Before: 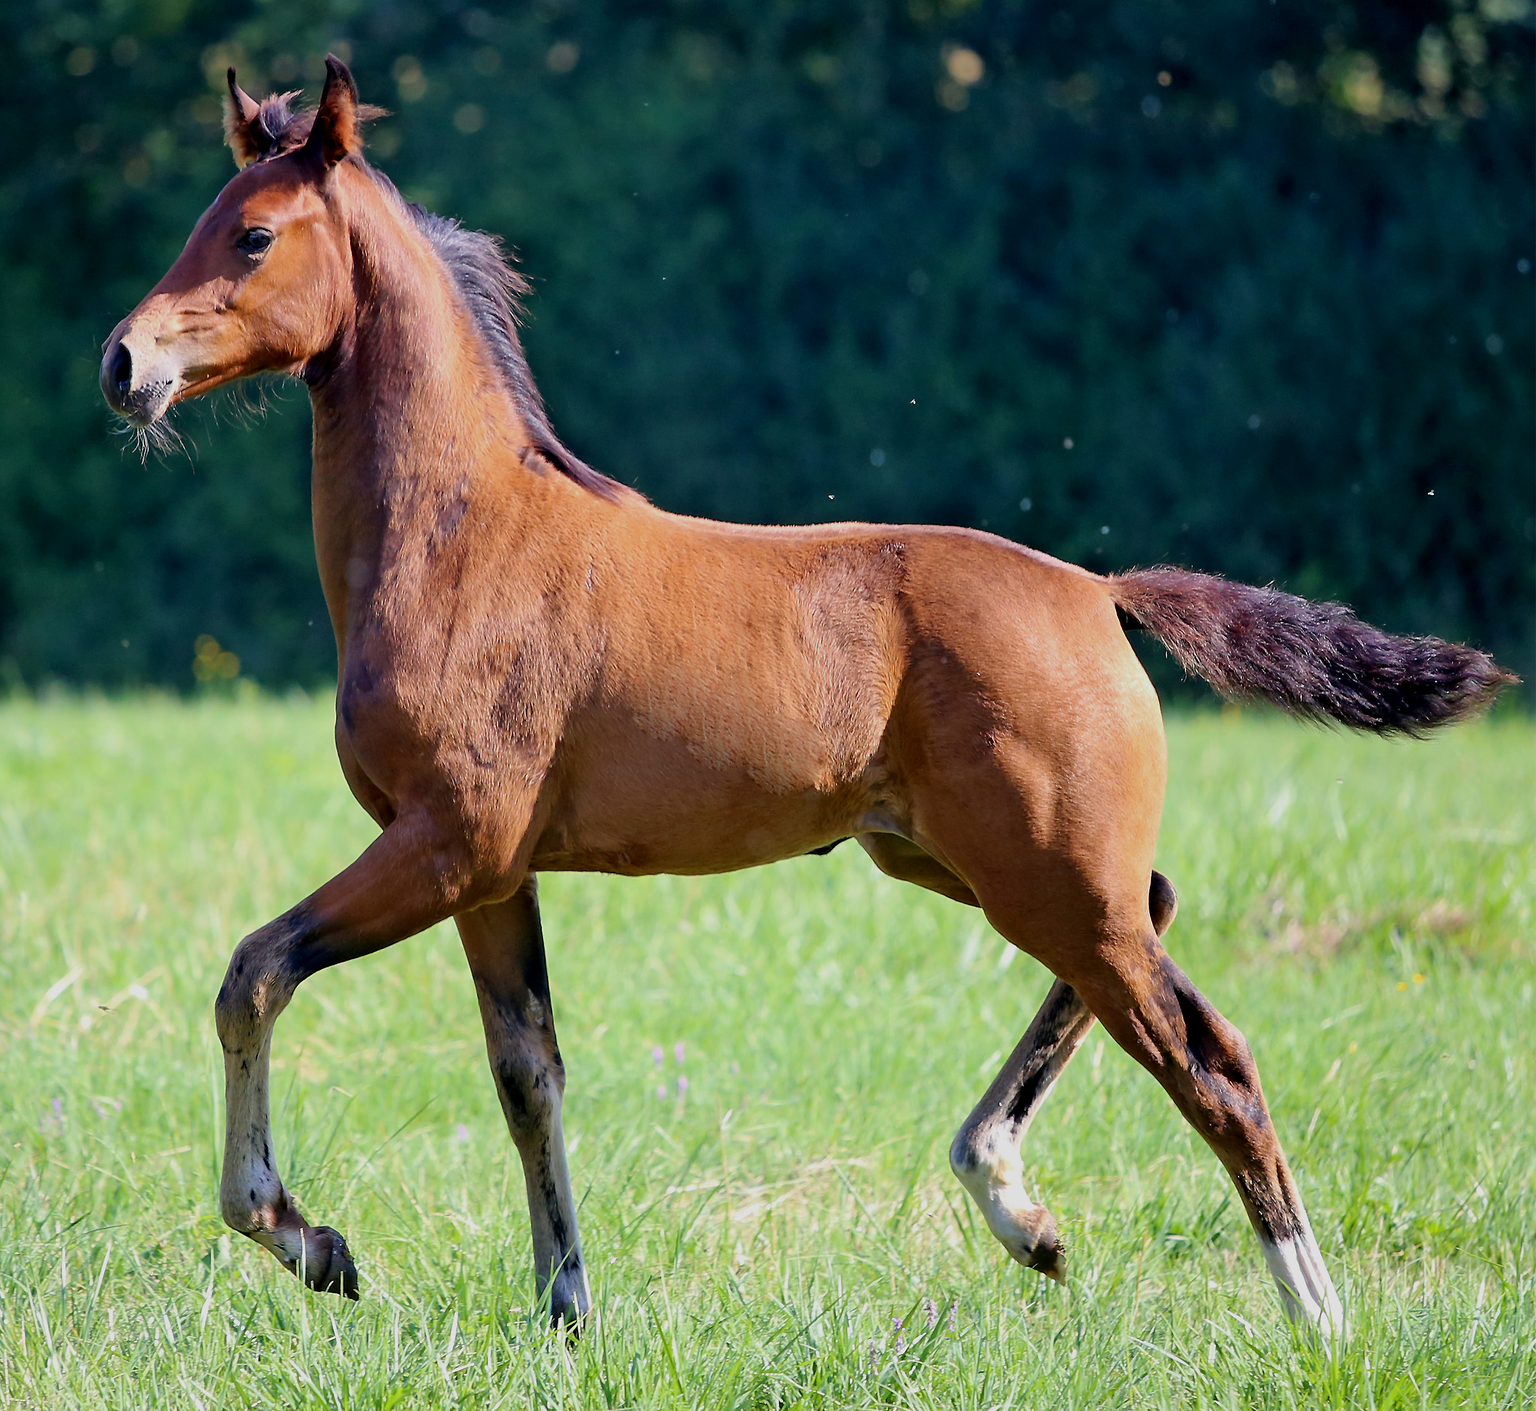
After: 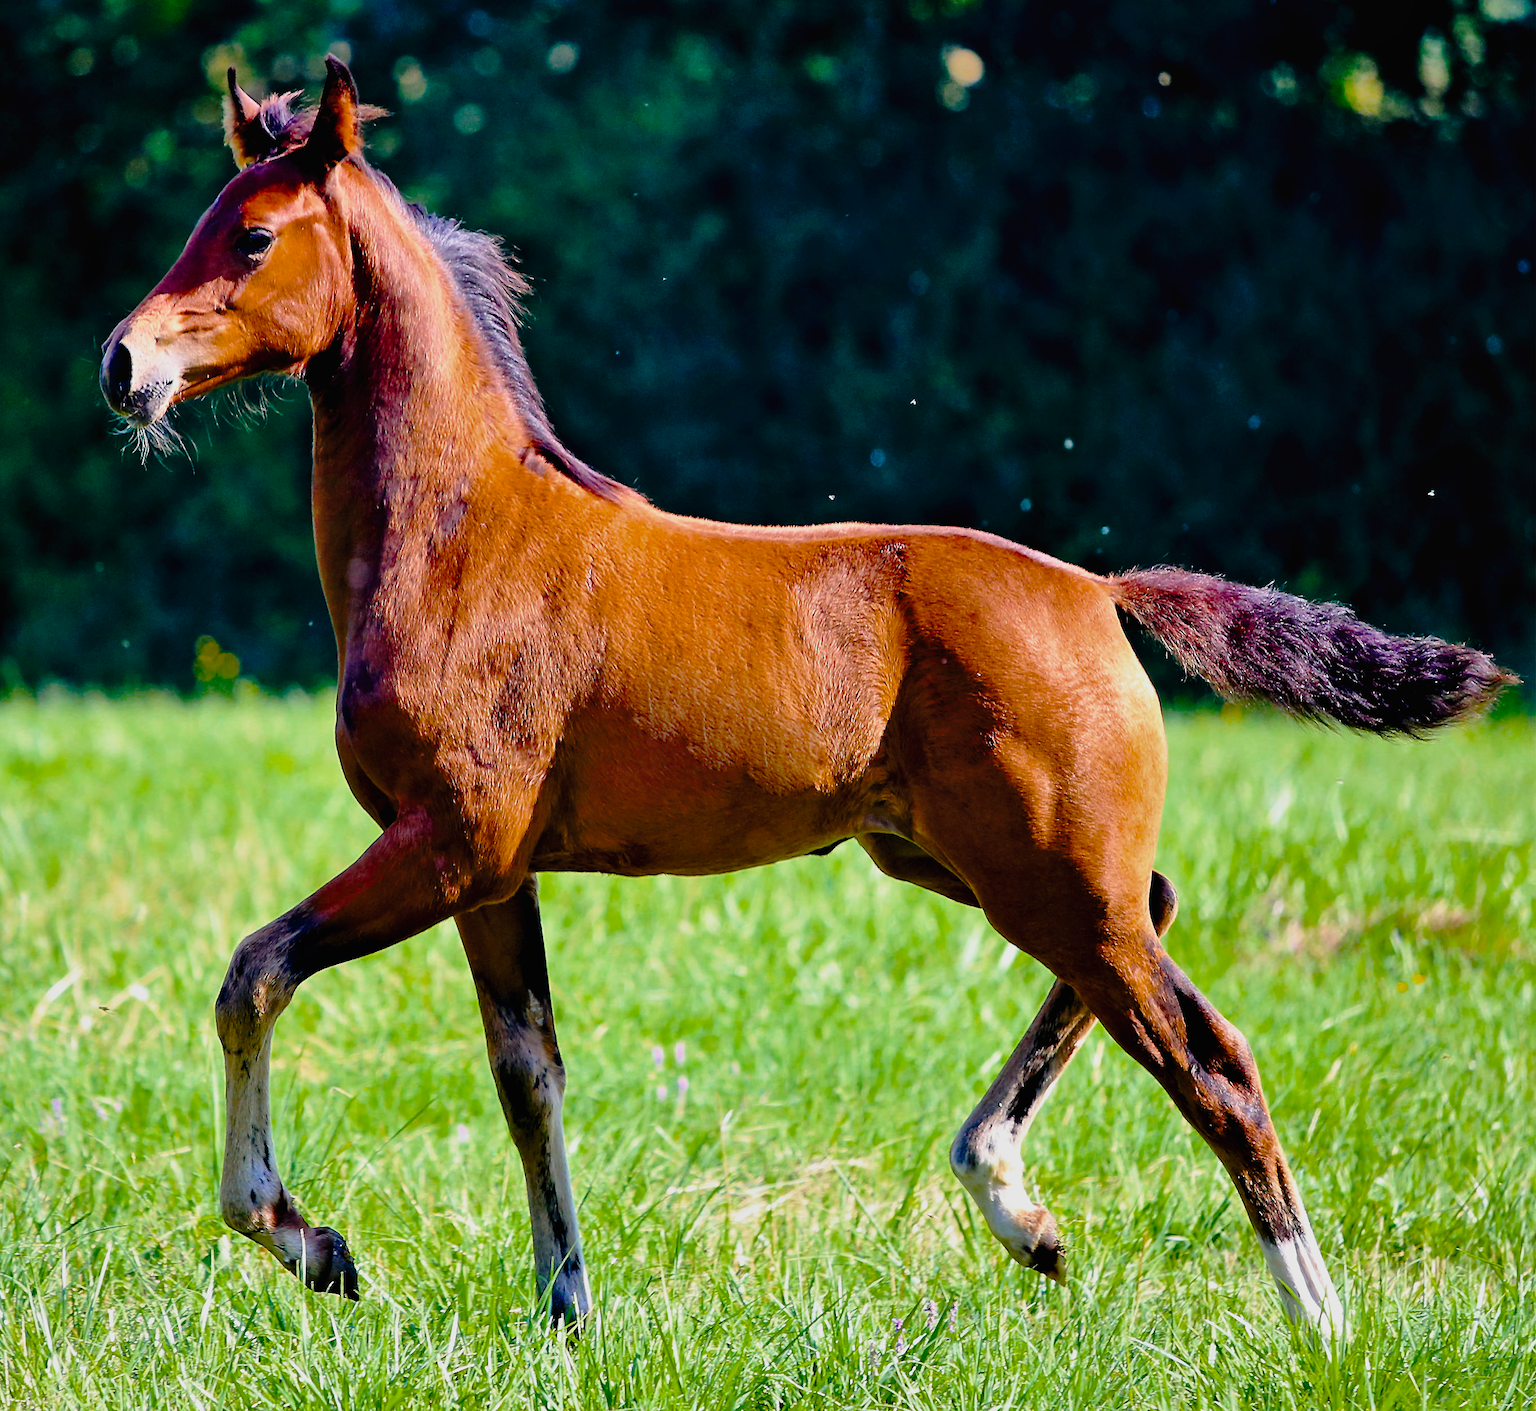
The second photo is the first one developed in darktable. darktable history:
shadows and highlights: shadows 34.1, highlights -35, soften with gaussian
tone curve: curves: ch0 [(0, 0.009) (0.105, 0.08) (0.195, 0.18) (0.283, 0.316) (0.384, 0.434) (0.485, 0.531) (0.638, 0.69) (0.81, 0.872) (1, 0.977)]; ch1 [(0, 0) (0.161, 0.092) (0.35, 0.33) (0.379, 0.401) (0.456, 0.469) (0.498, 0.502) (0.52, 0.536) (0.586, 0.617) (0.635, 0.655) (1, 1)]; ch2 [(0, 0) (0.371, 0.362) (0.437, 0.437) (0.483, 0.484) (0.53, 0.515) (0.56, 0.571) (0.622, 0.606) (1, 1)], preserve colors none
exposure: black level correction 0.009, compensate highlight preservation false
color balance rgb: perceptual saturation grading › global saturation 30.062%, saturation formula JzAzBz (2021)
